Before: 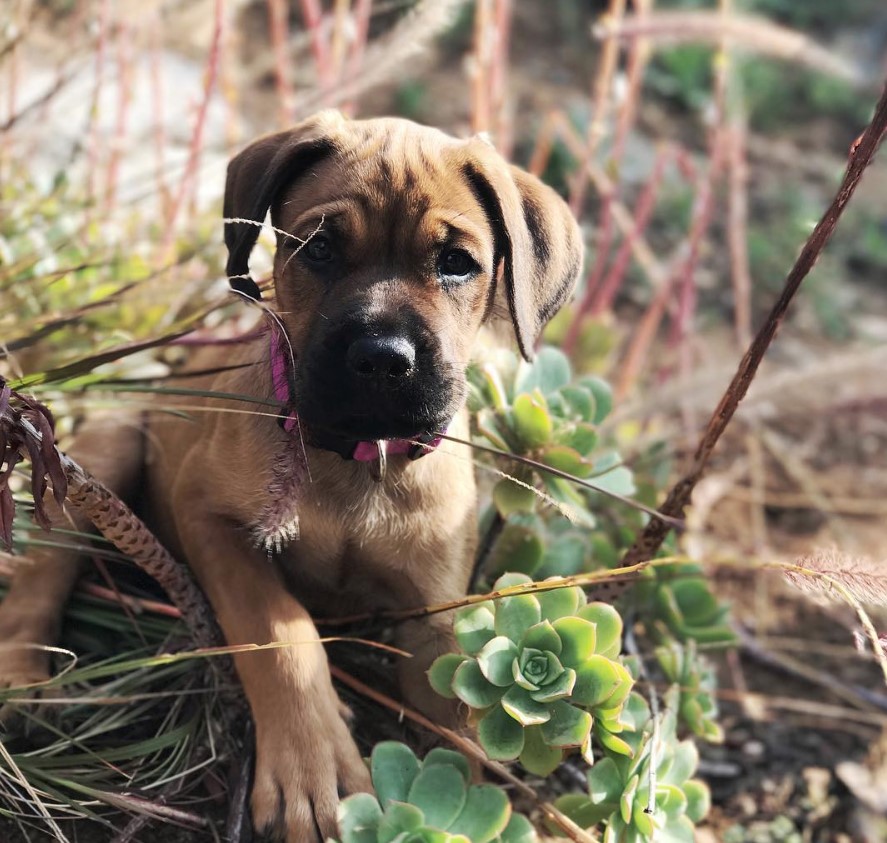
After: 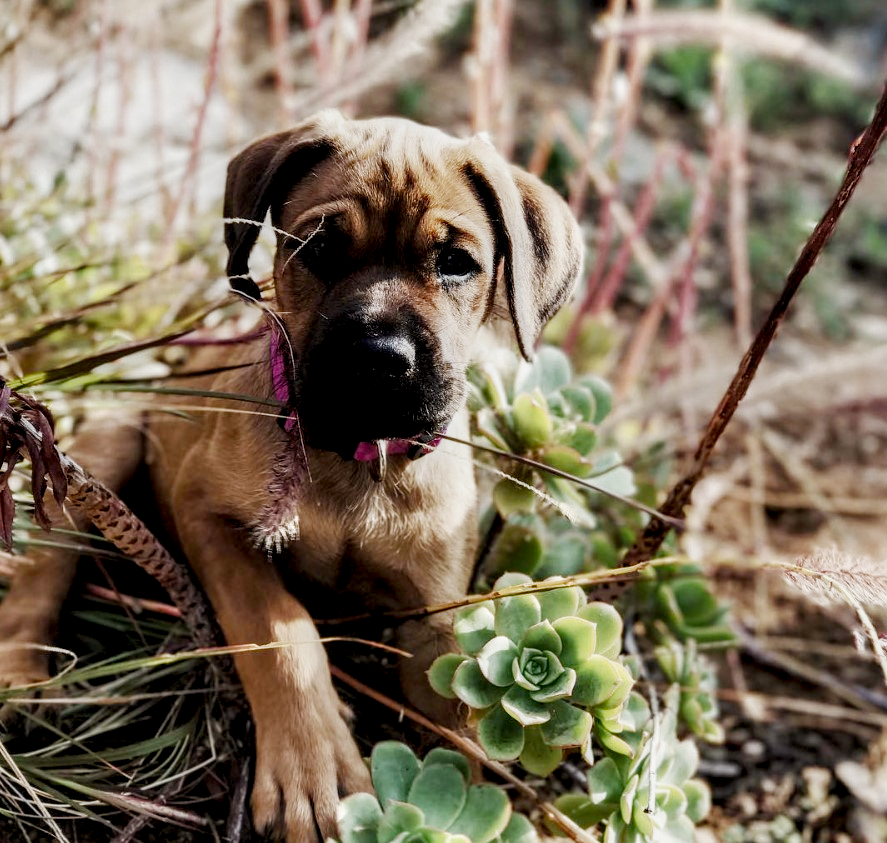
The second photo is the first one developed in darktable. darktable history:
filmic rgb: black relative exposure -8.12 EV, white relative exposure 3.76 EV, hardness 4.4, add noise in highlights 0.002, preserve chrominance no, color science v3 (2019), use custom middle-gray values true, contrast in highlights soft
local contrast: highlights 60%, shadows 59%, detail 160%
color balance rgb: power › chroma 0.657%, power › hue 60°, perceptual saturation grading › global saturation 15.559%, perceptual saturation grading › highlights -19.023%, perceptual saturation grading › shadows 20.27%
